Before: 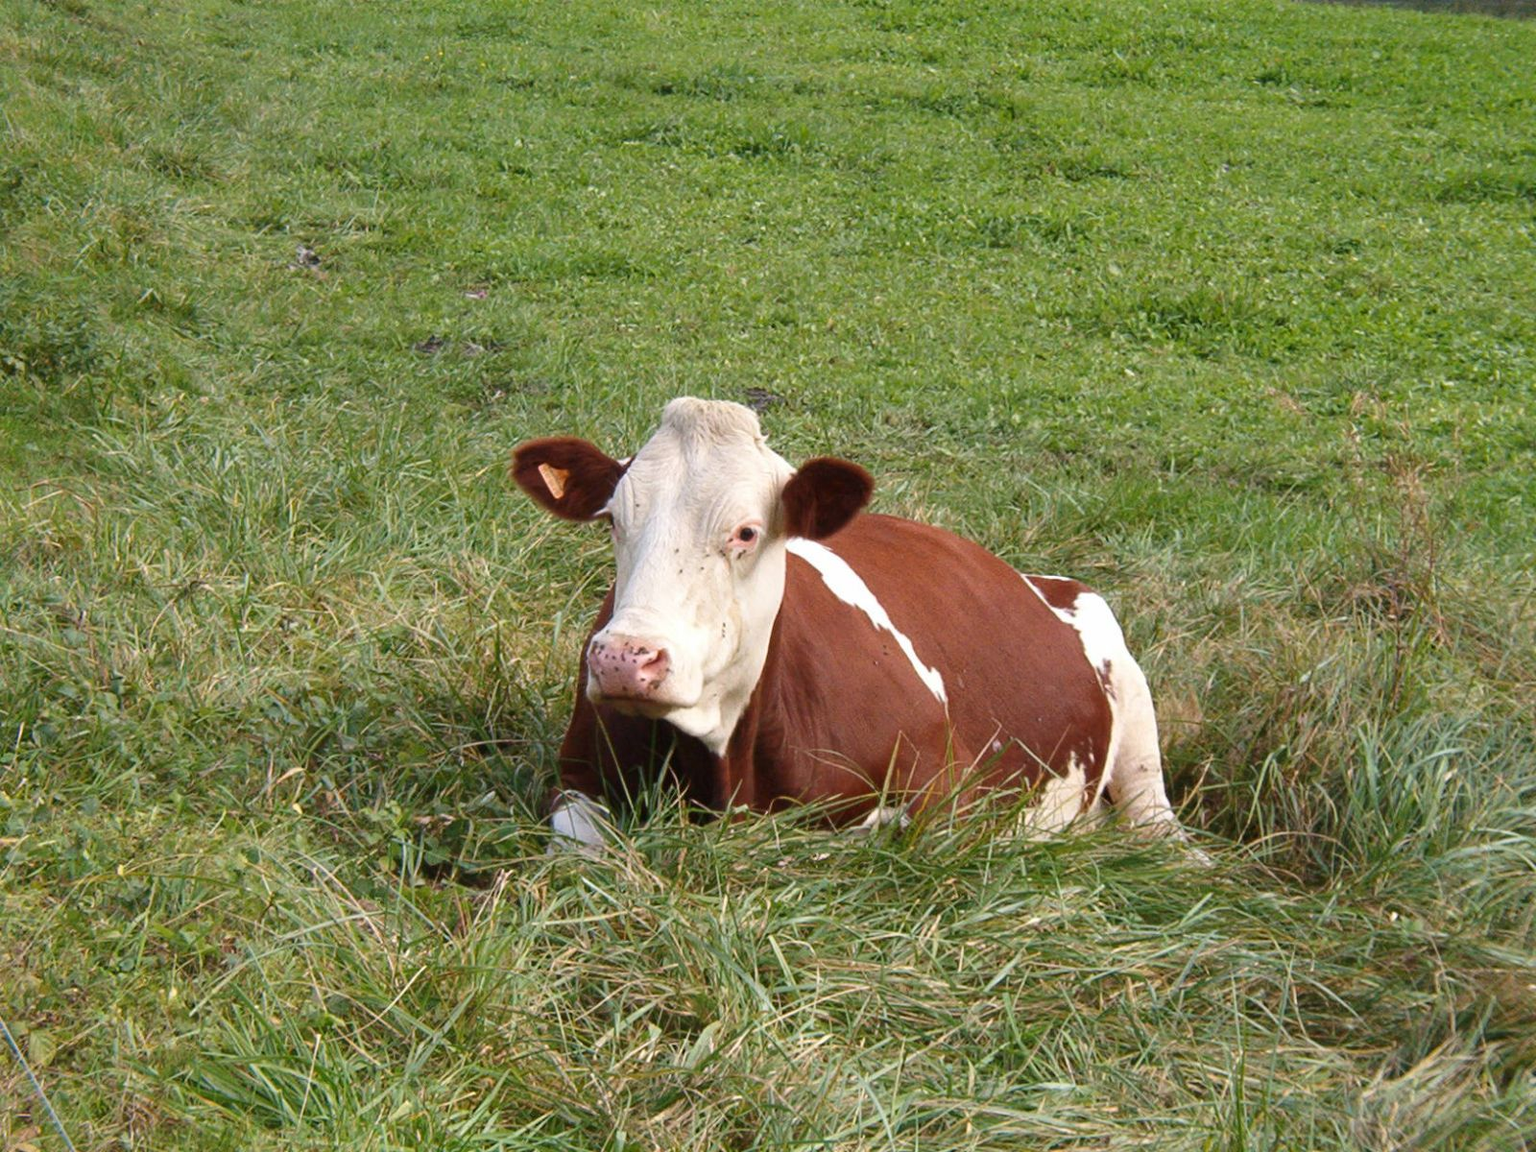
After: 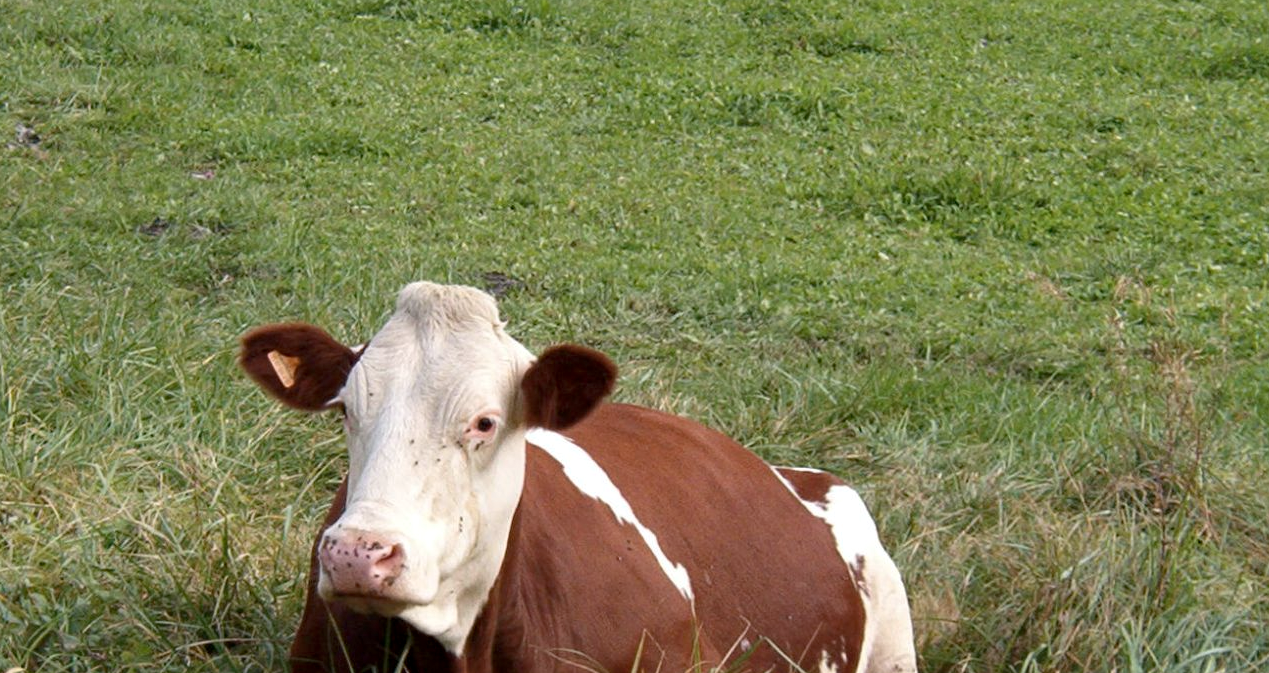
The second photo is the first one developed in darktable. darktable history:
haze removal: strength 0.118, distance 0.253, compatibility mode true, adaptive false
crop: left 18.314%, top 11.079%, right 2.349%, bottom 32.82%
color correction: highlights b* 0.005, saturation 0.835
exposure: black level correction 0.004, exposure 0.016 EV, compensate exposure bias true, compensate highlight preservation false
